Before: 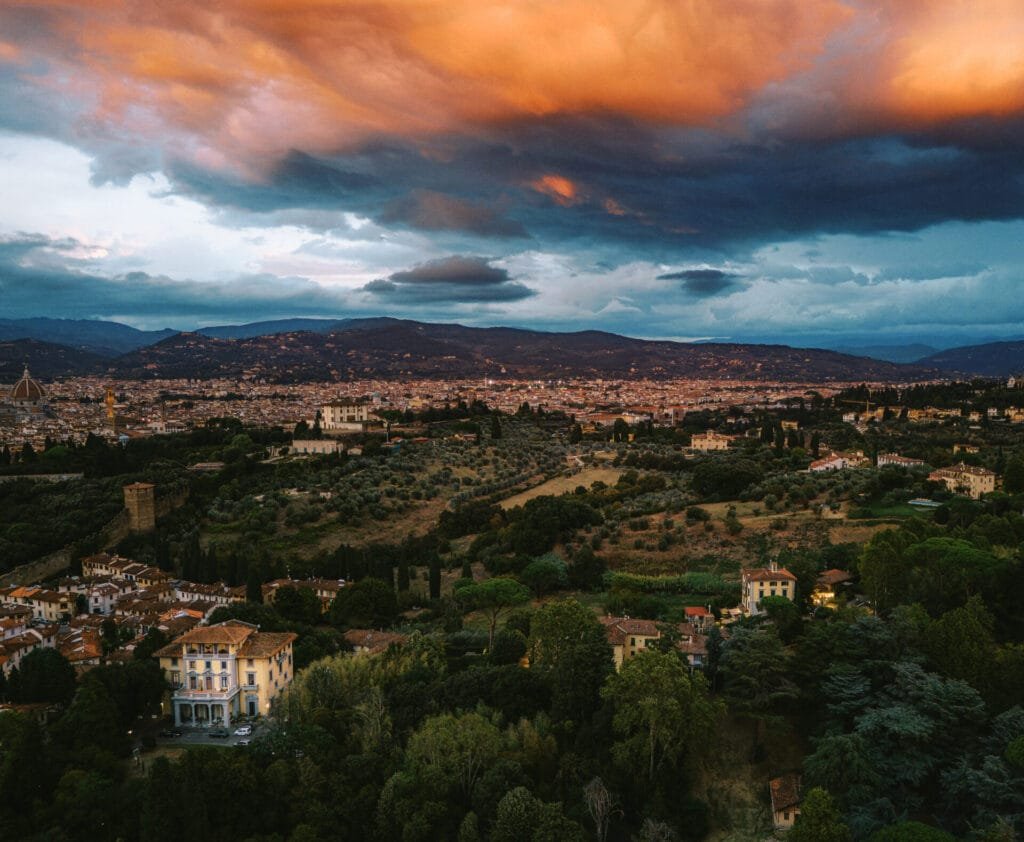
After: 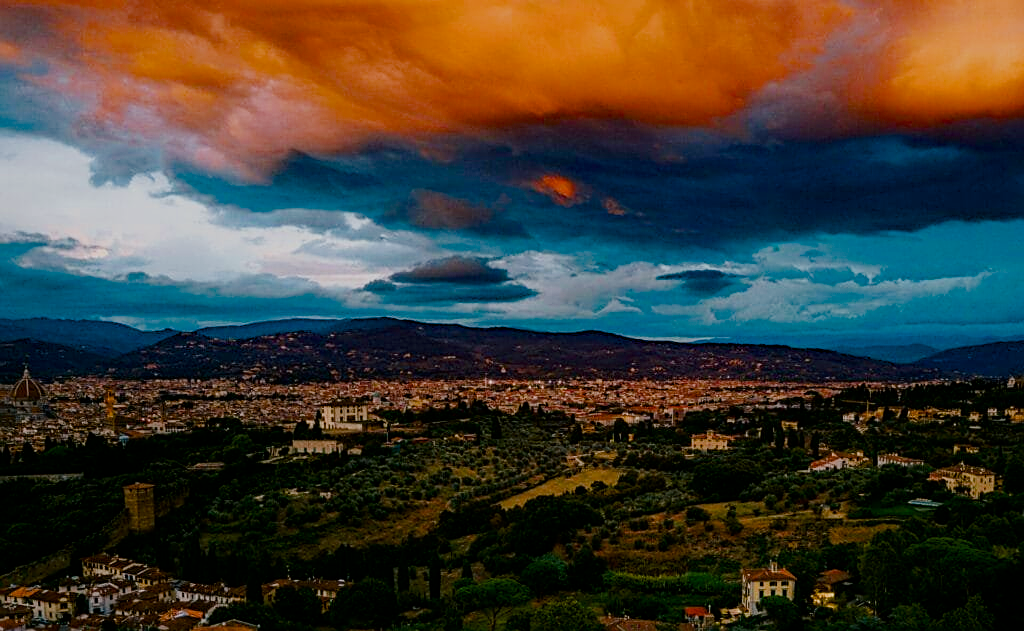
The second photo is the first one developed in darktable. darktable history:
sharpen: on, module defaults
filmic rgb: black relative exposure -7.65 EV, white relative exposure 4.56 EV, hardness 3.61
crop: bottom 24.99%
color balance rgb: shadows lift › chroma 2.037%, shadows lift › hue 221.23°, power › hue 214.77°, perceptual saturation grading › global saturation 34.742%, perceptual saturation grading › highlights -25.552%, perceptual saturation grading › shadows 50.112%
haze removal: strength 0.428, compatibility mode true
contrast brightness saturation: contrast 0.066, brightness -0.129, saturation 0.051
